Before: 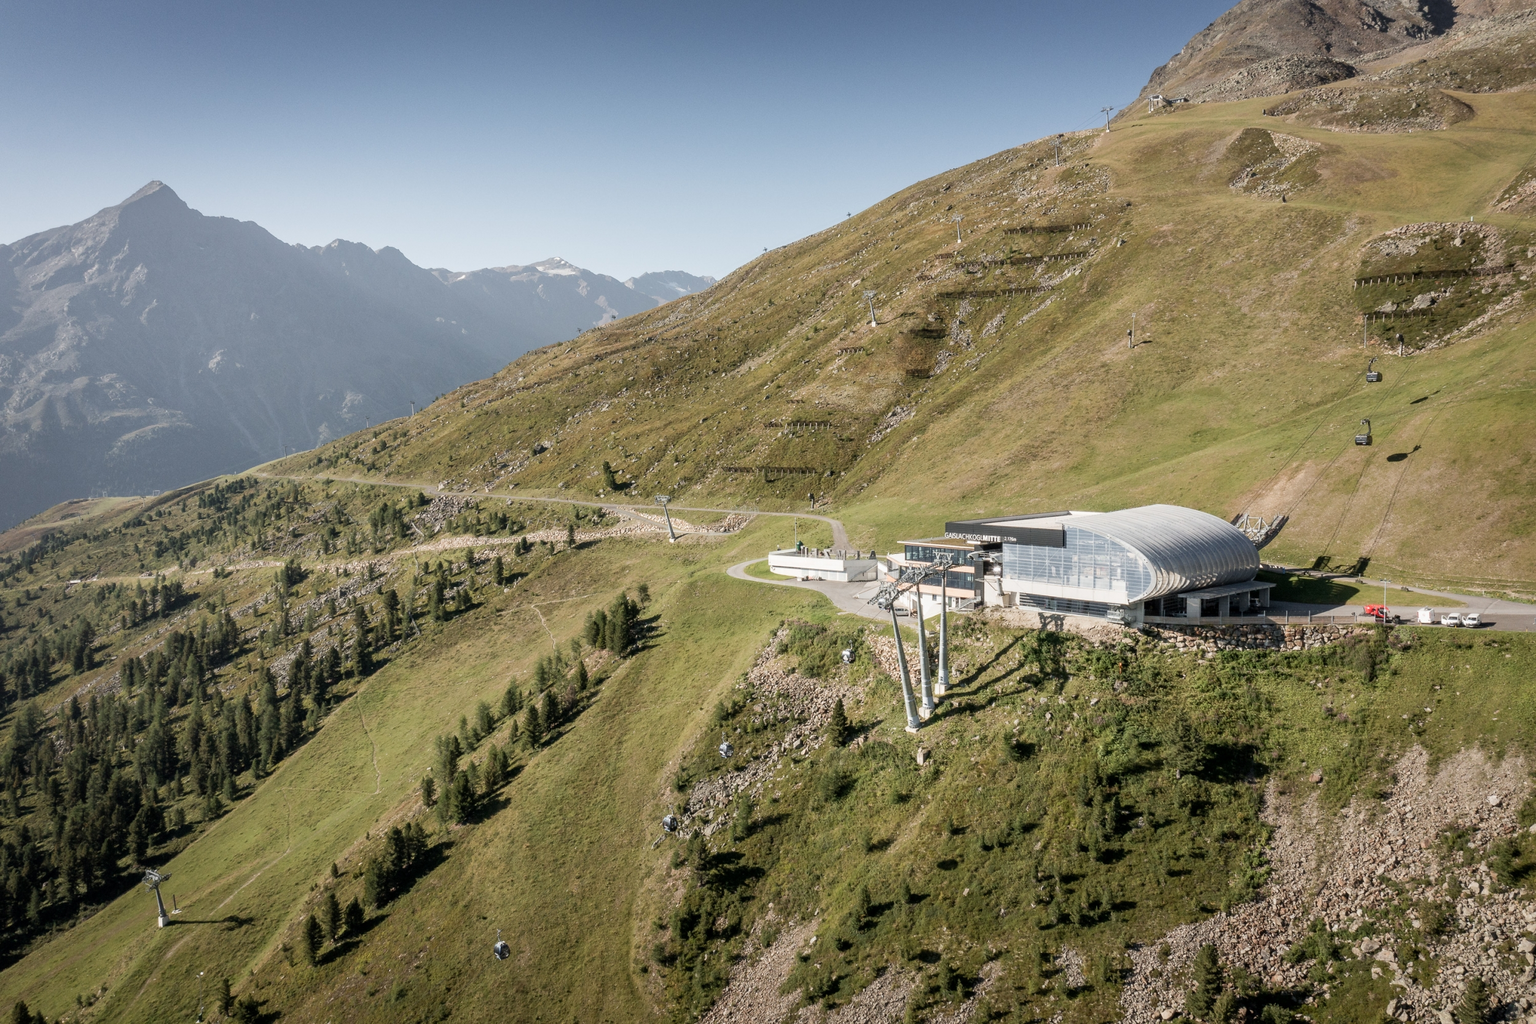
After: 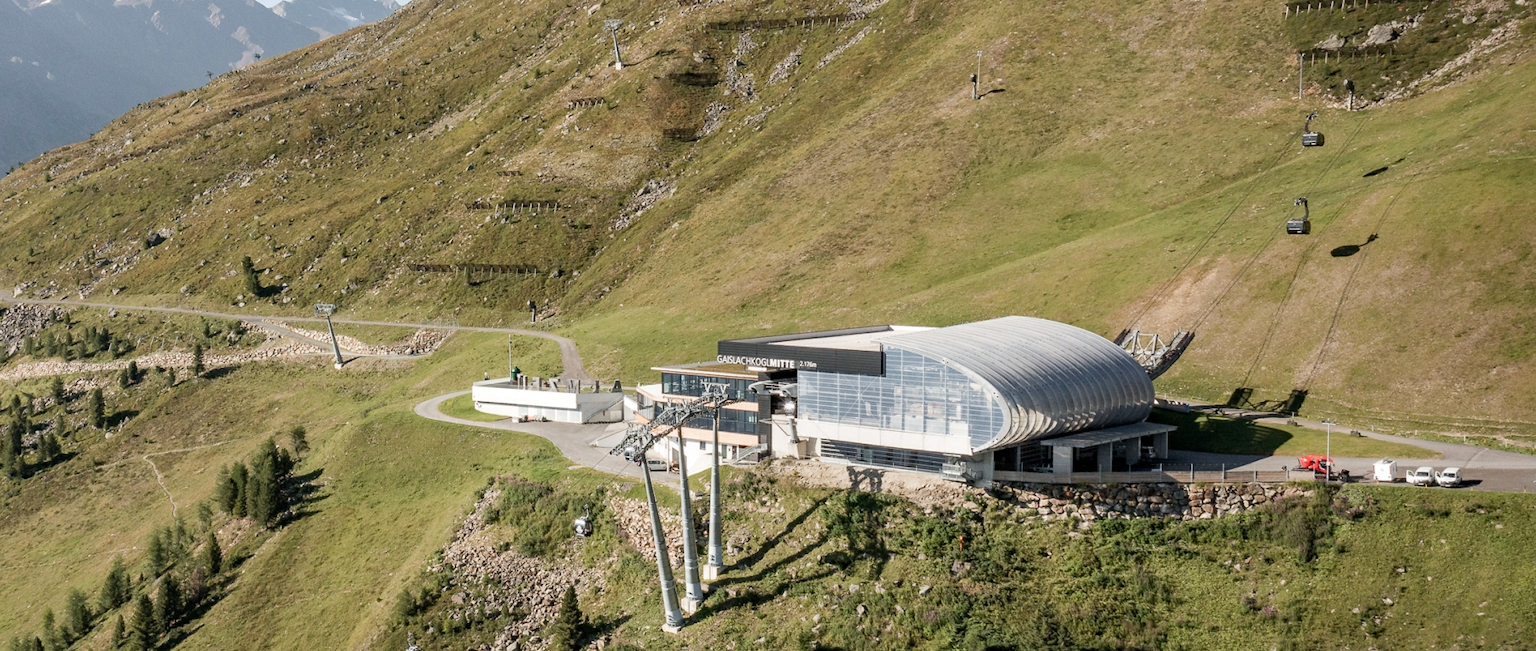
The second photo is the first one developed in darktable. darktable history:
crop and rotate: left 27.938%, top 27.046%, bottom 27.046%
haze removal: compatibility mode true, adaptive false
